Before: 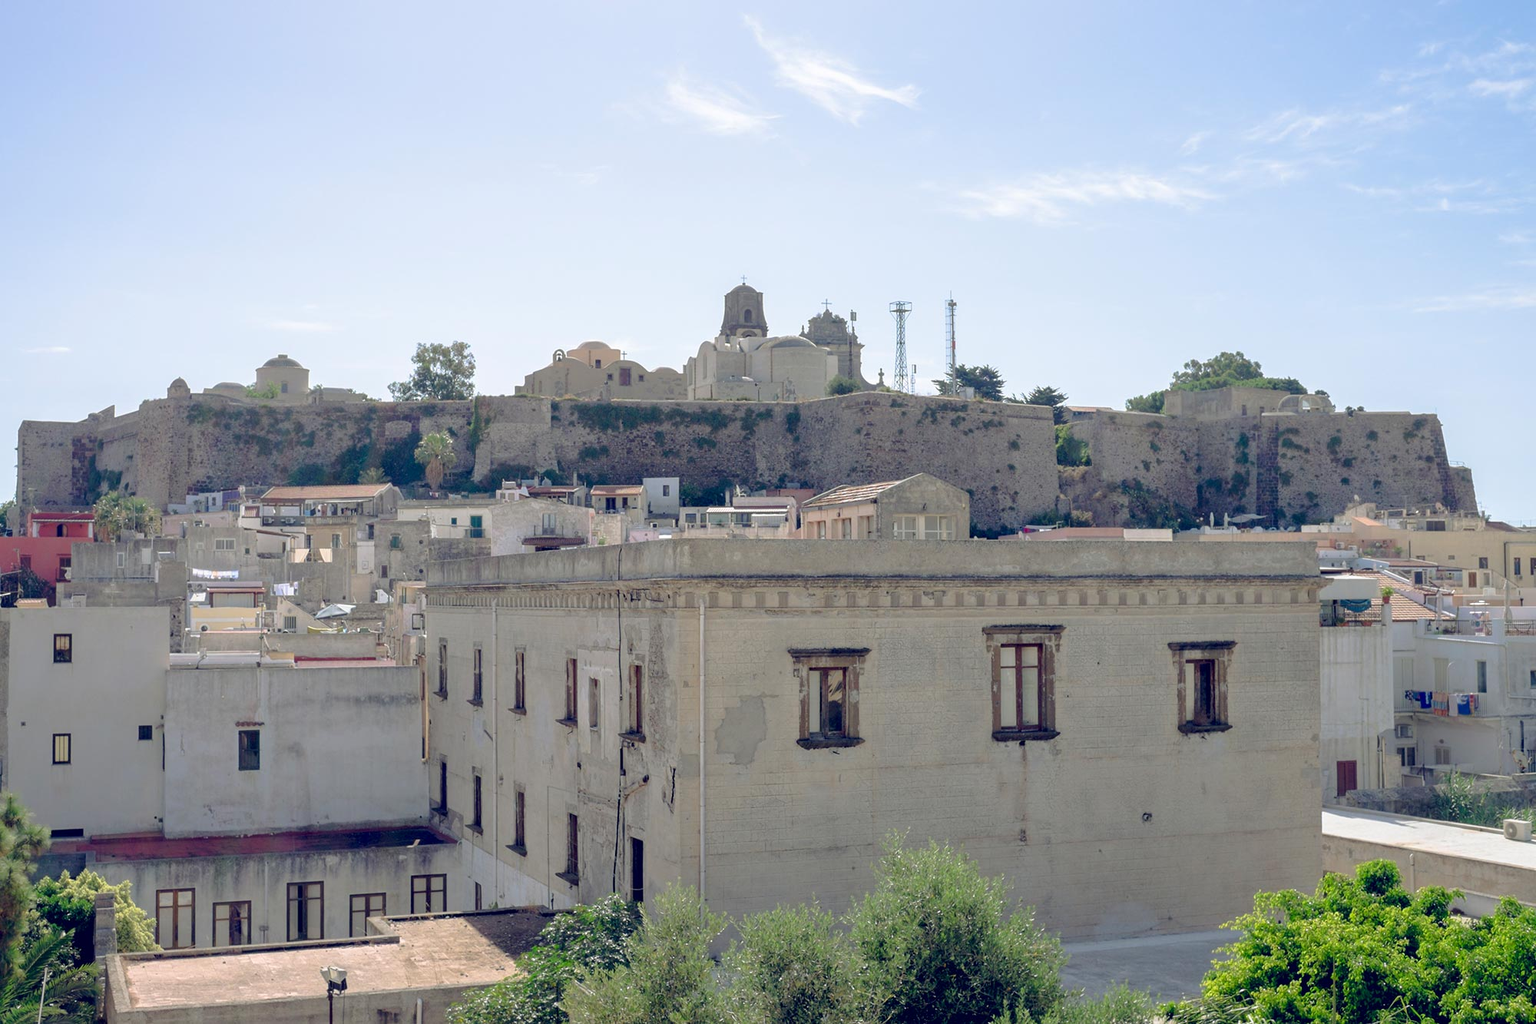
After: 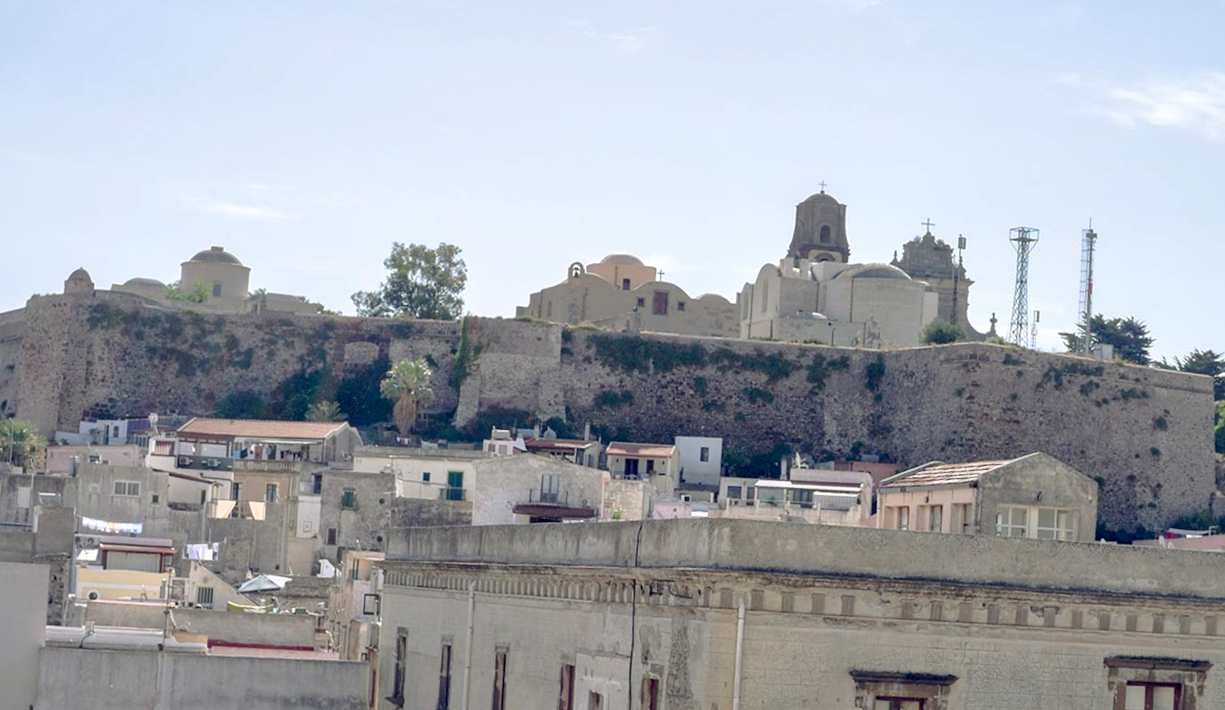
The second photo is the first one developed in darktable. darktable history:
crop and rotate: angle -4.99°, left 2.122%, top 6.945%, right 27.566%, bottom 30.519%
local contrast: mode bilateral grid, contrast 20, coarseness 50, detail 140%, midtone range 0.2
rotate and perspective: rotation -1.42°, crop left 0.016, crop right 0.984, crop top 0.035, crop bottom 0.965
